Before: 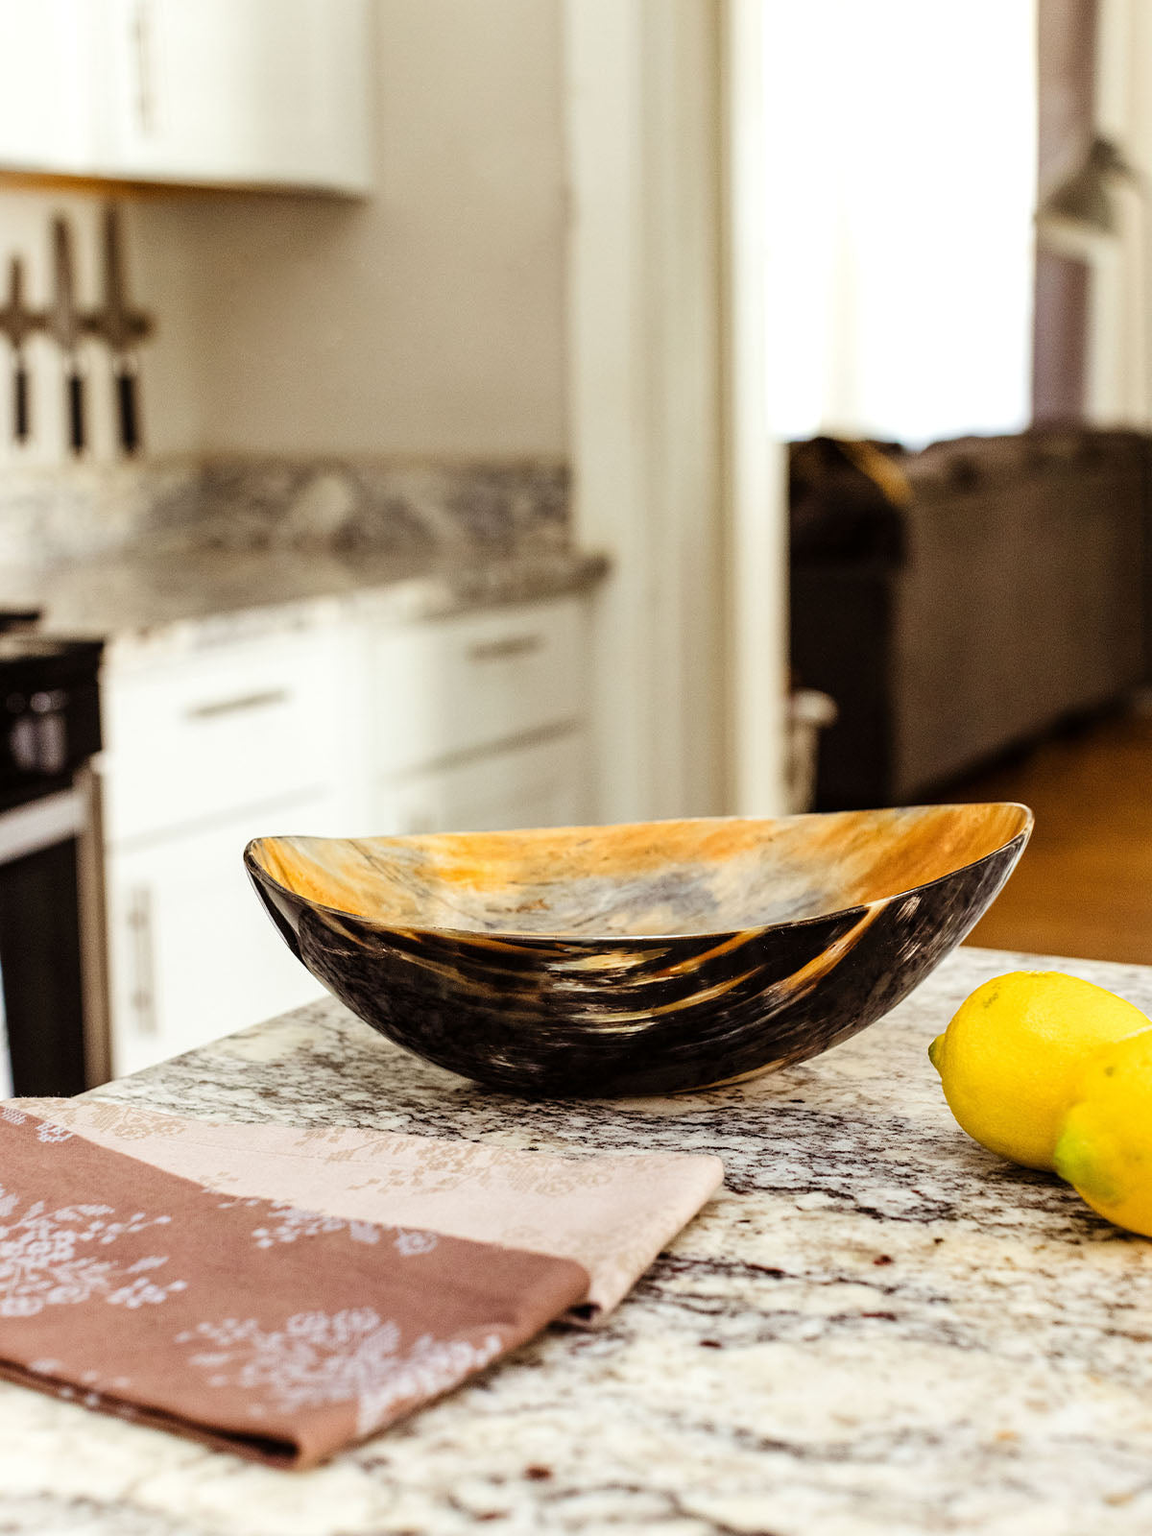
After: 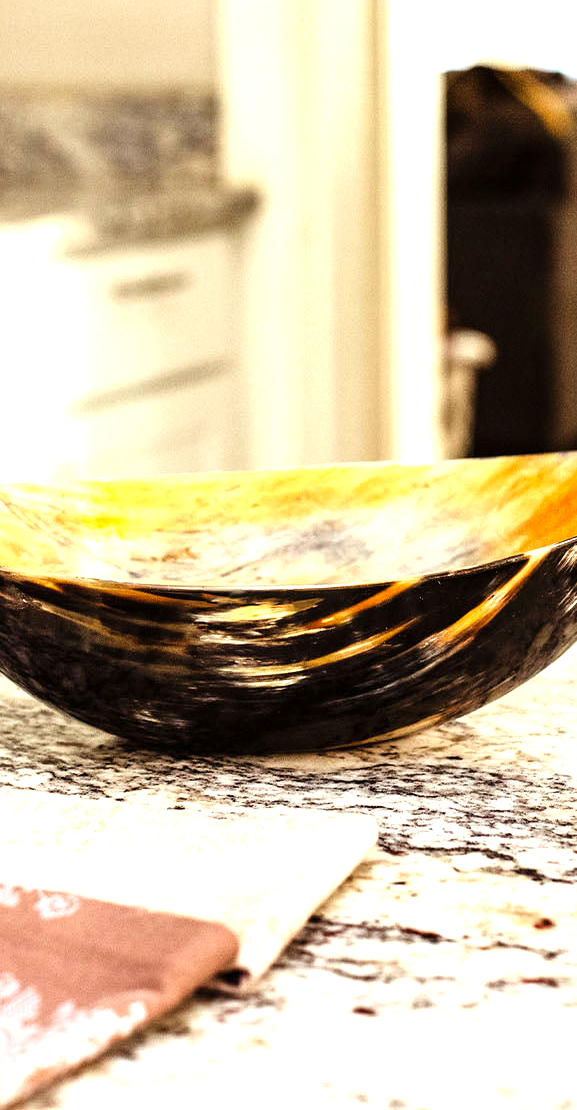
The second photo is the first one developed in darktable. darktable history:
levels: white 99.95%, levels [0, 0.374, 0.749]
crop: left 31.407%, top 24.317%, right 20.438%, bottom 6.25%
color correction: highlights b* 2.95
